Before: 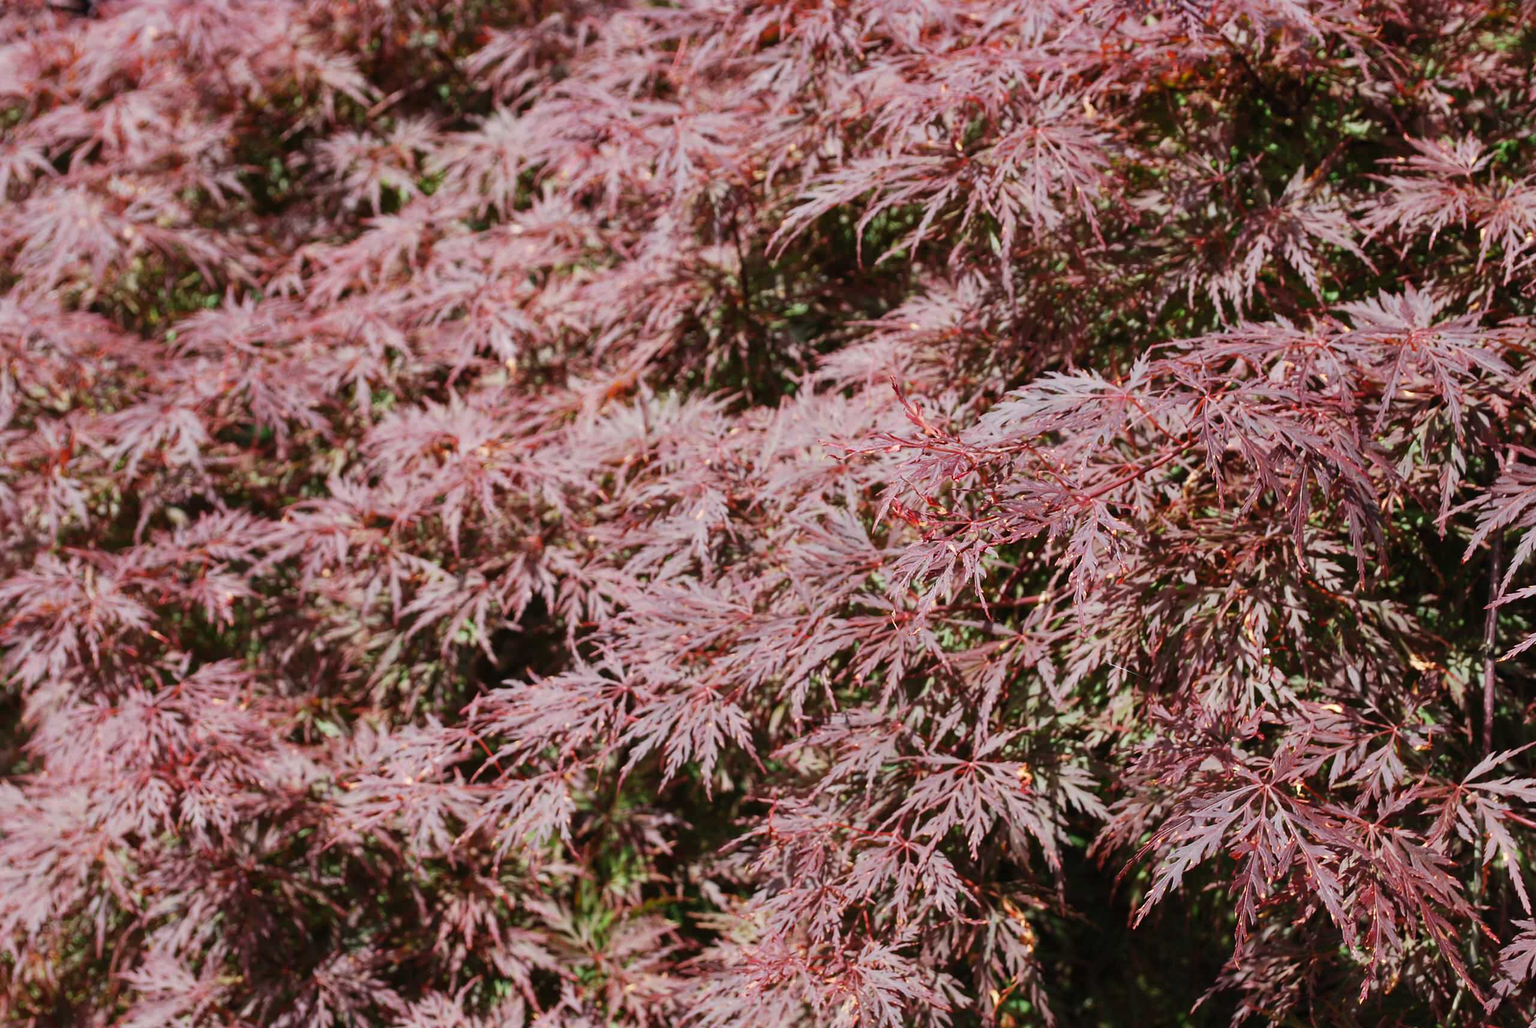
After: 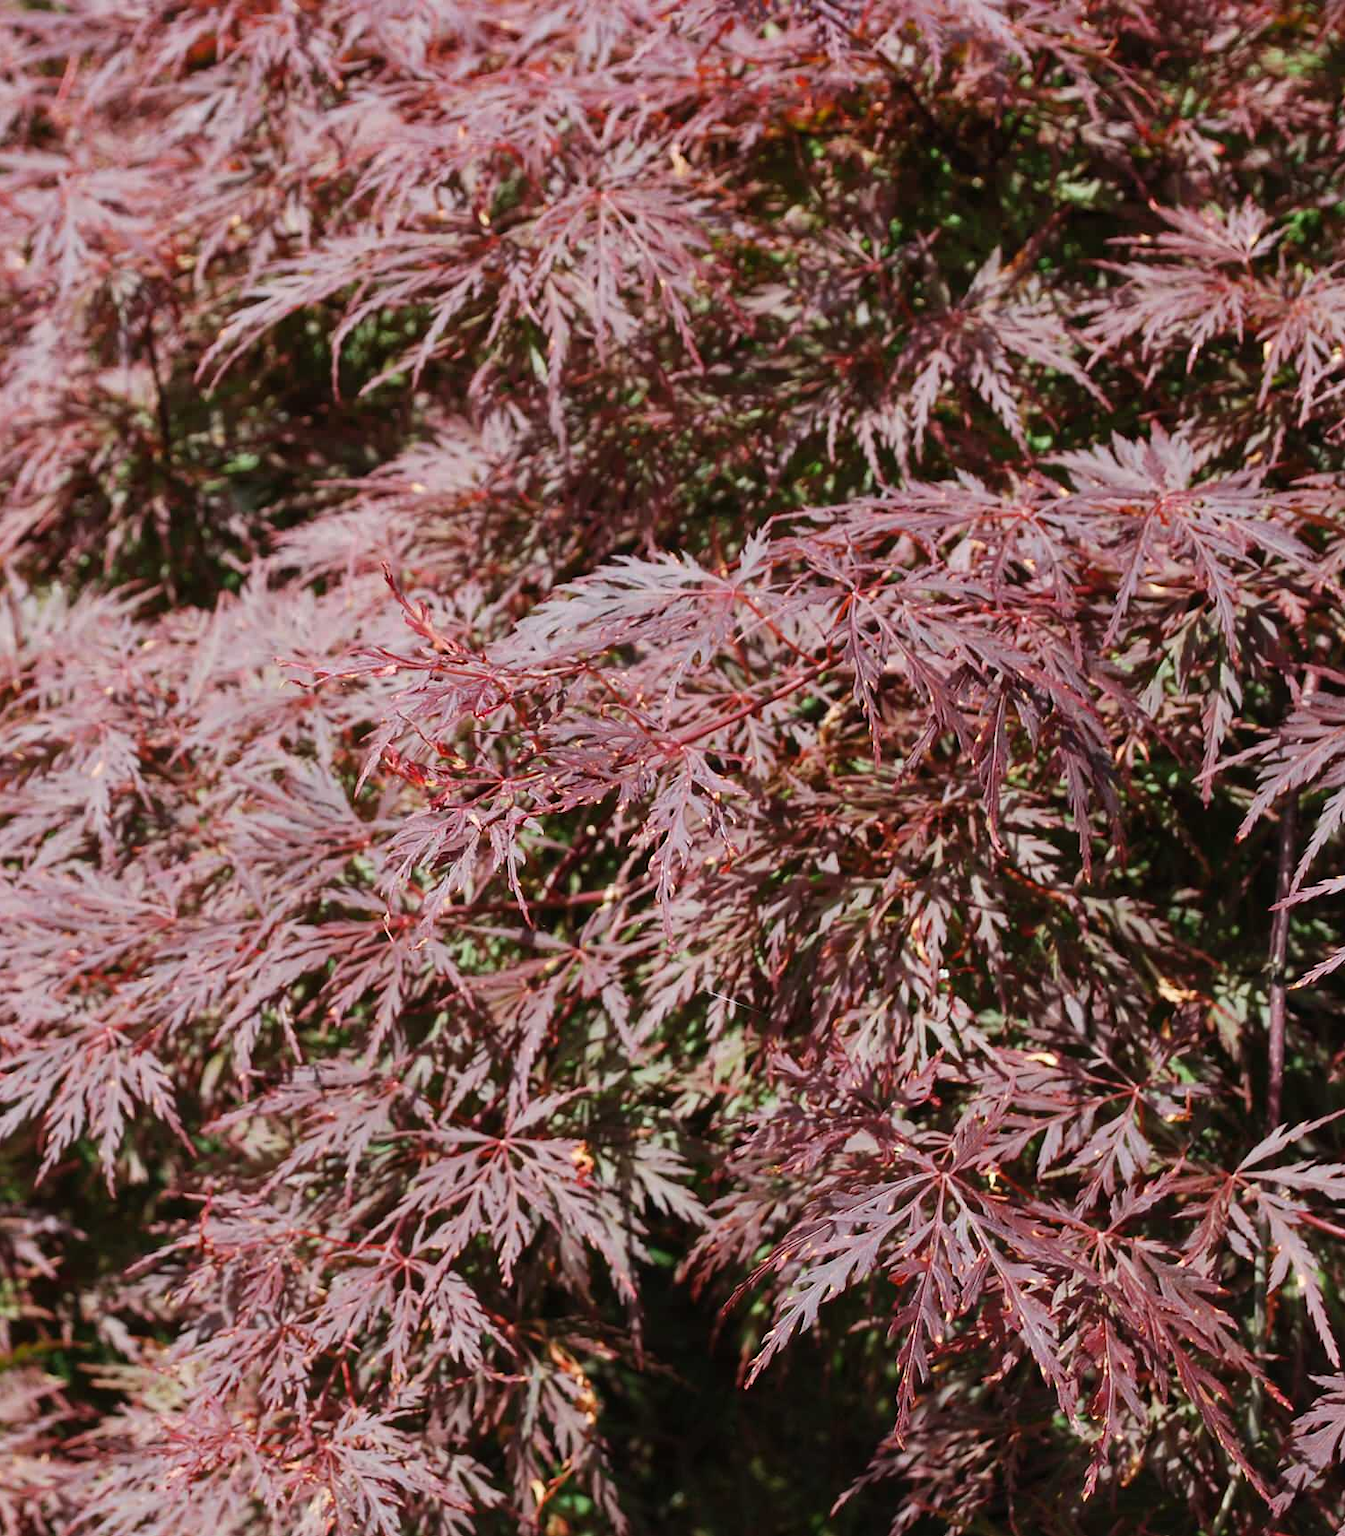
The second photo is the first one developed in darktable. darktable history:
crop: left 41.35%
